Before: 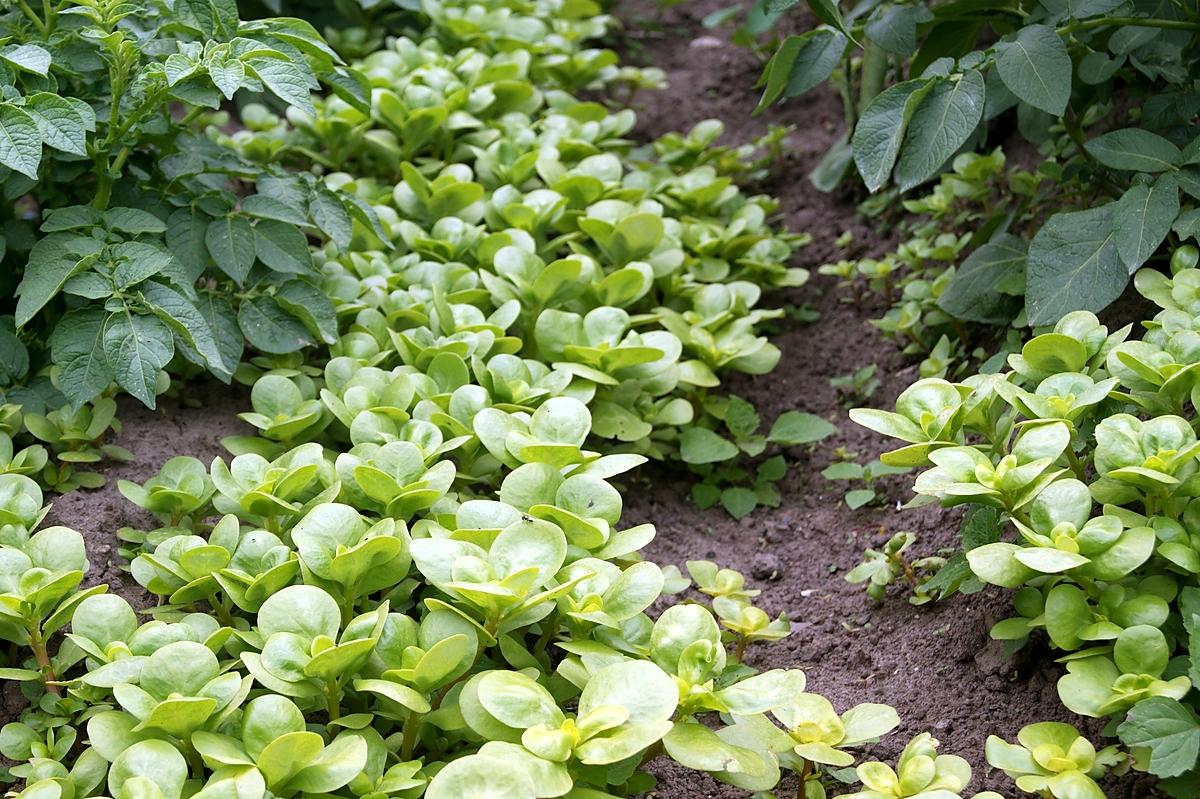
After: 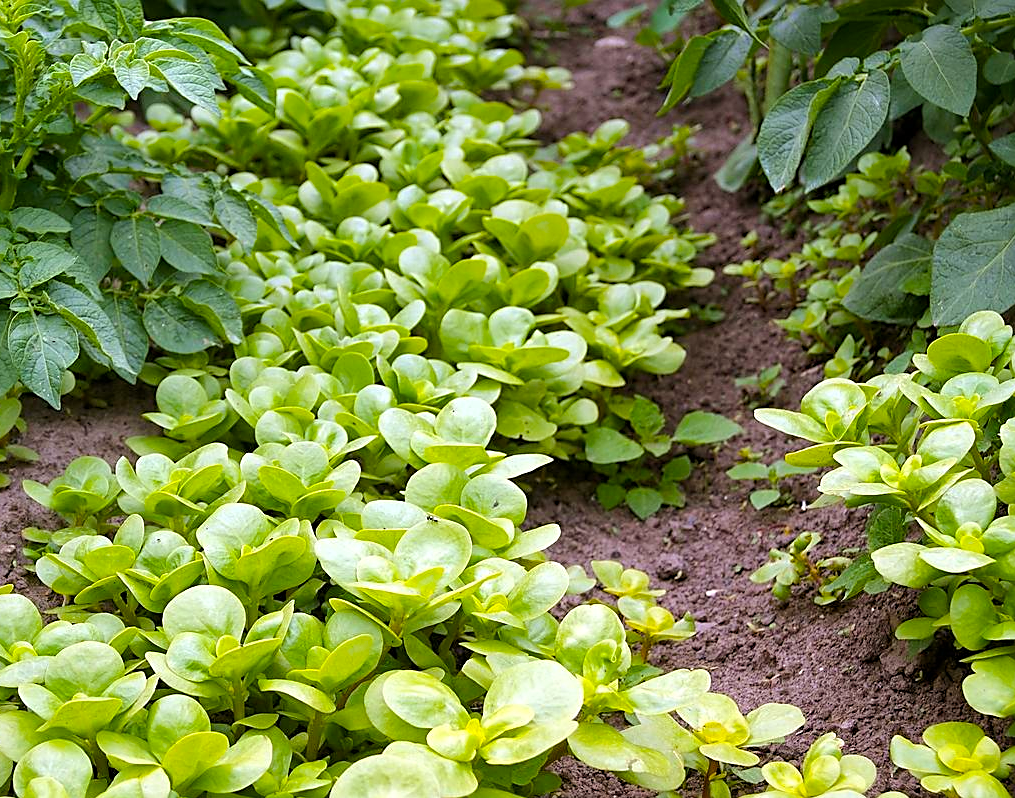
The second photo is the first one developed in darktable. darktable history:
crop: left 7.965%, right 7.402%
sharpen: amount 0.481
color balance rgb: power › chroma 0.693%, power › hue 60°, perceptual saturation grading › global saturation 25.713%, perceptual brilliance grading › mid-tones 9.778%, perceptual brilliance grading › shadows 14.208%, global vibrance 20%
